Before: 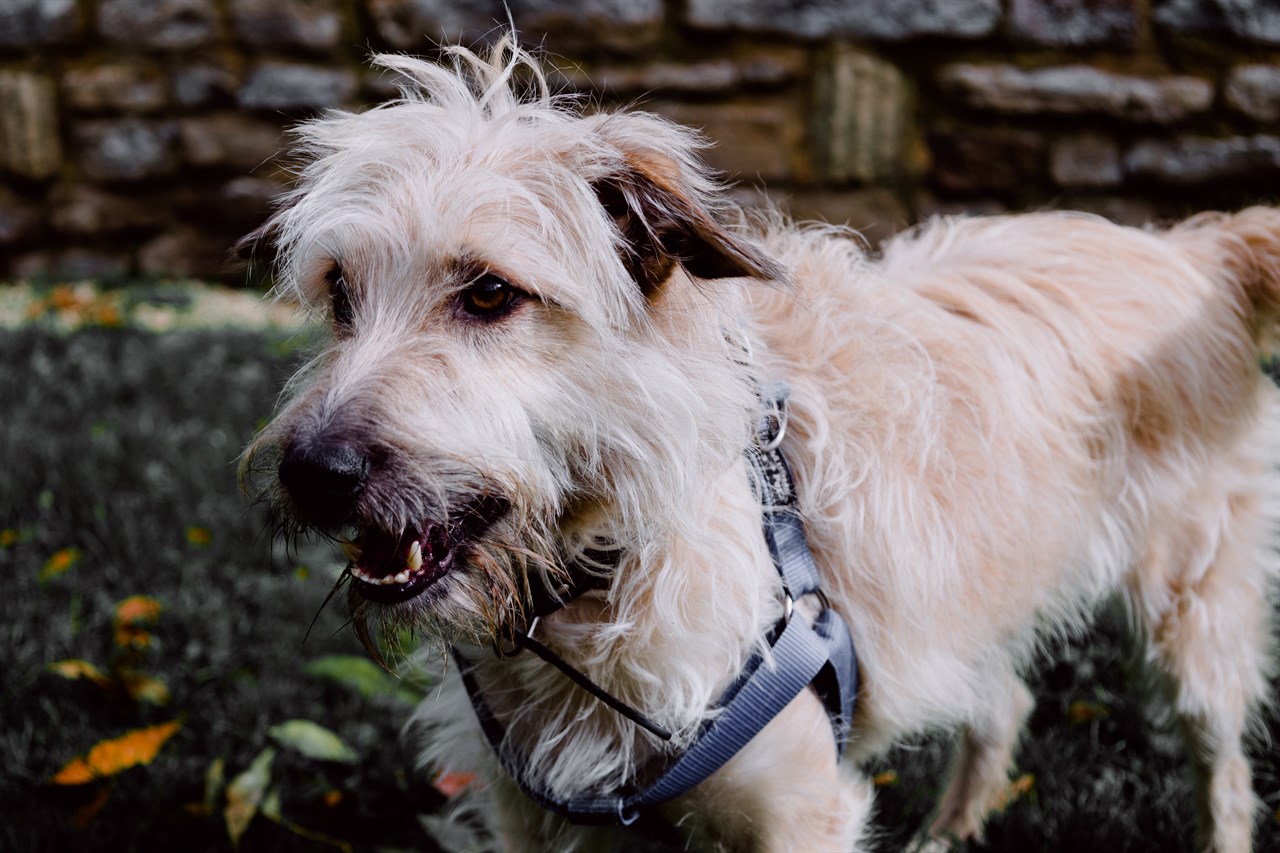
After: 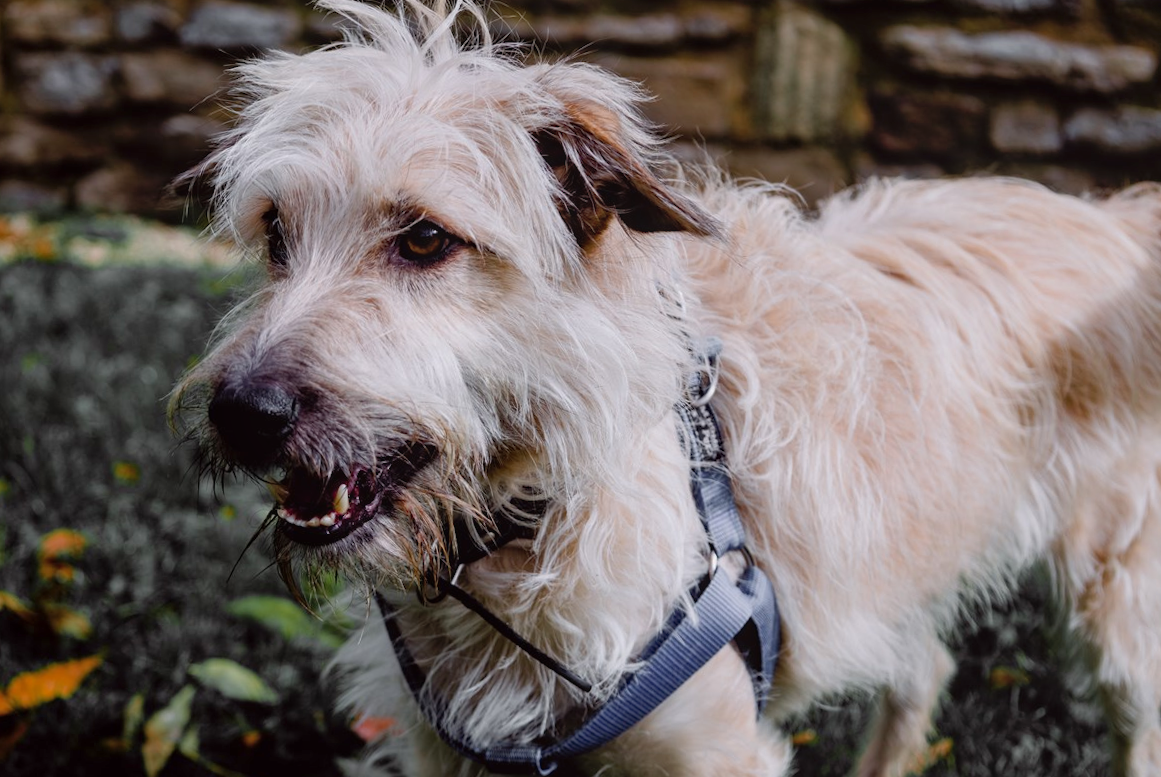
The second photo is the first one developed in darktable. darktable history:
local contrast: detail 109%
shadows and highlights: shadows 42.77, highlights 7.54
crop and rotate: angle -1.98°, left 3.134%, top 3.598%, right 1.498%, bottom 0.634%
tone equalizer: edges refinement/feathering 500, mask exposure compensation -1.57 EV, preserve details no
